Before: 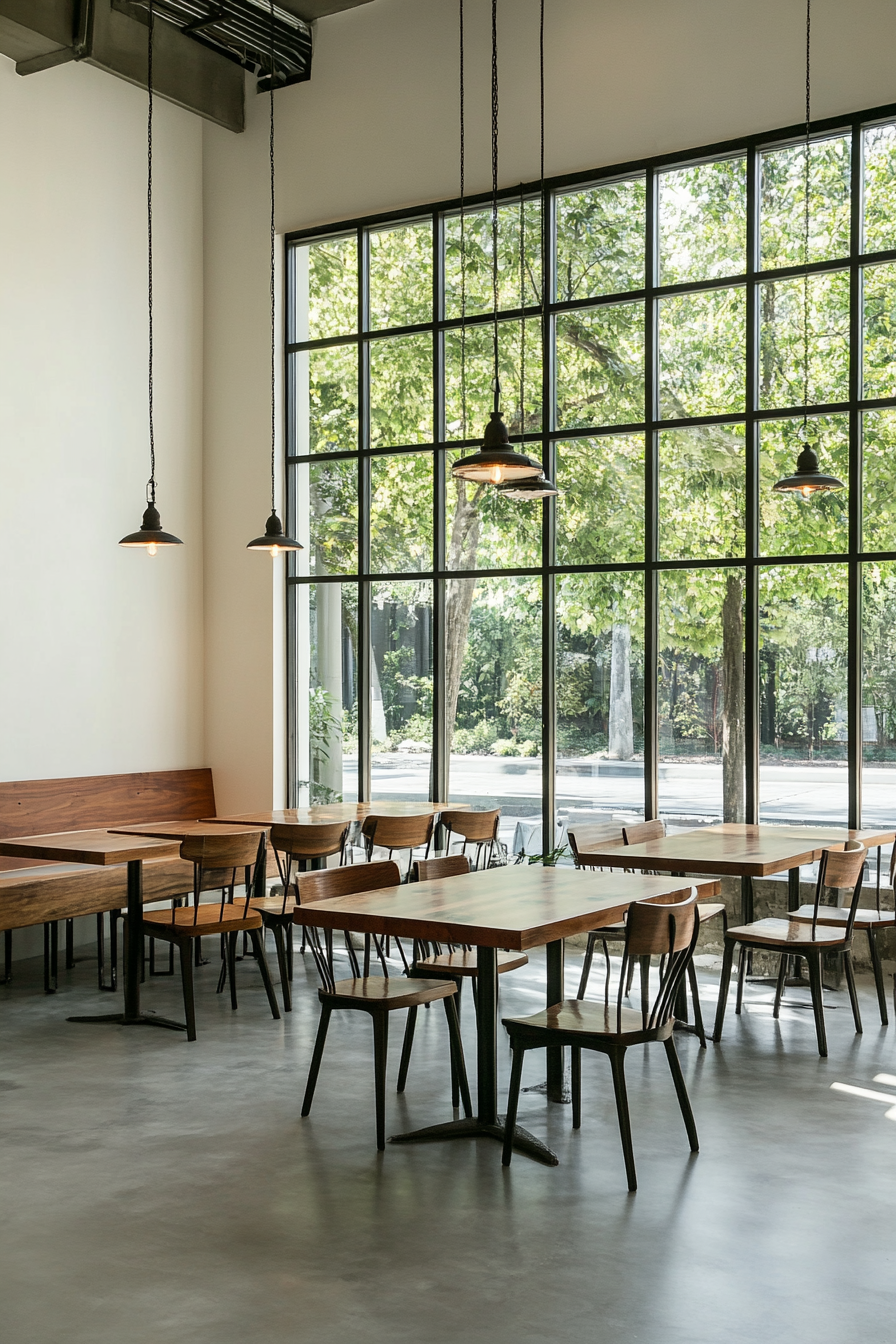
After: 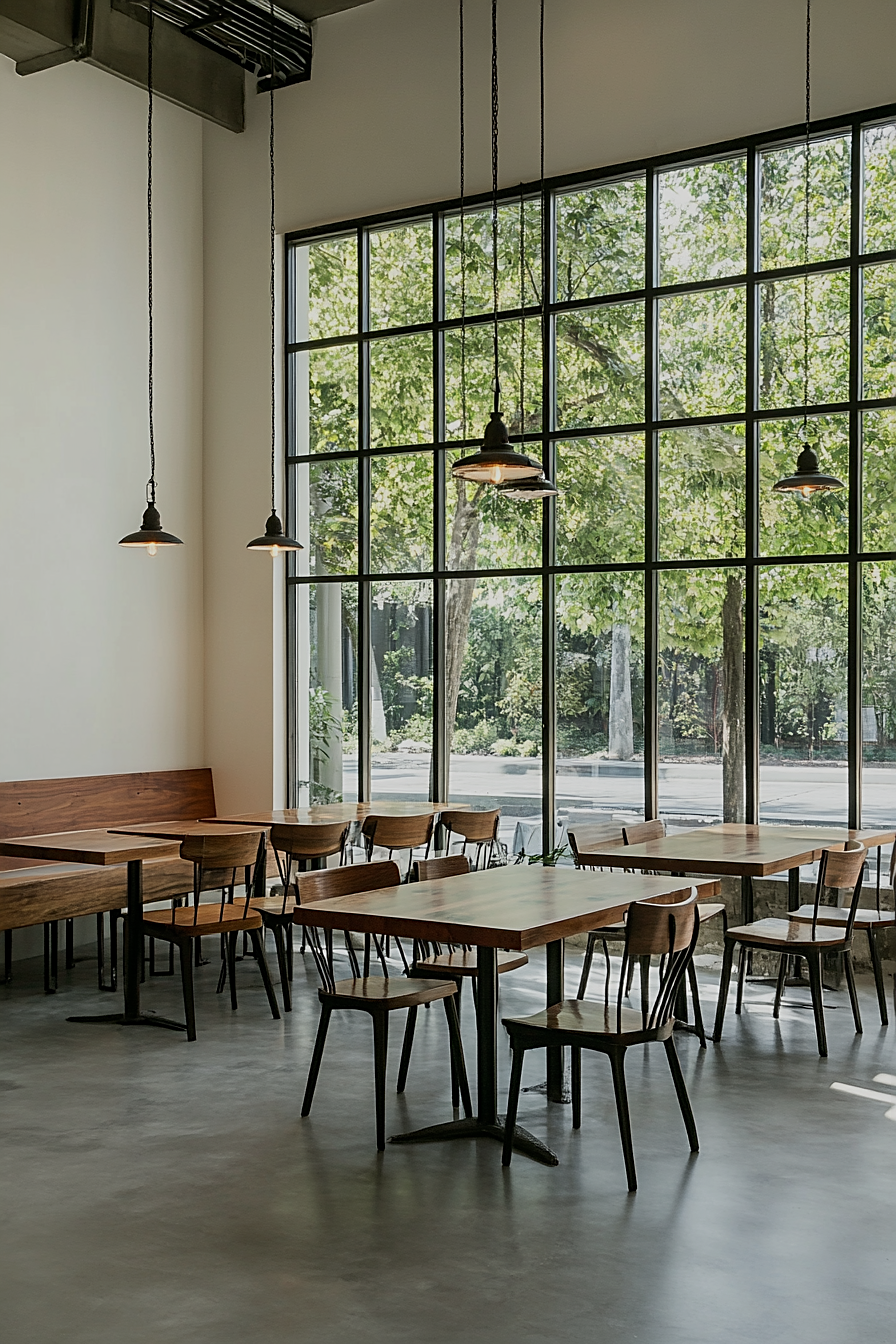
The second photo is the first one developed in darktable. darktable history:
exposure: exposure -0.582 EV, compensate highlight preservation false
sharpen: on, module defaults
